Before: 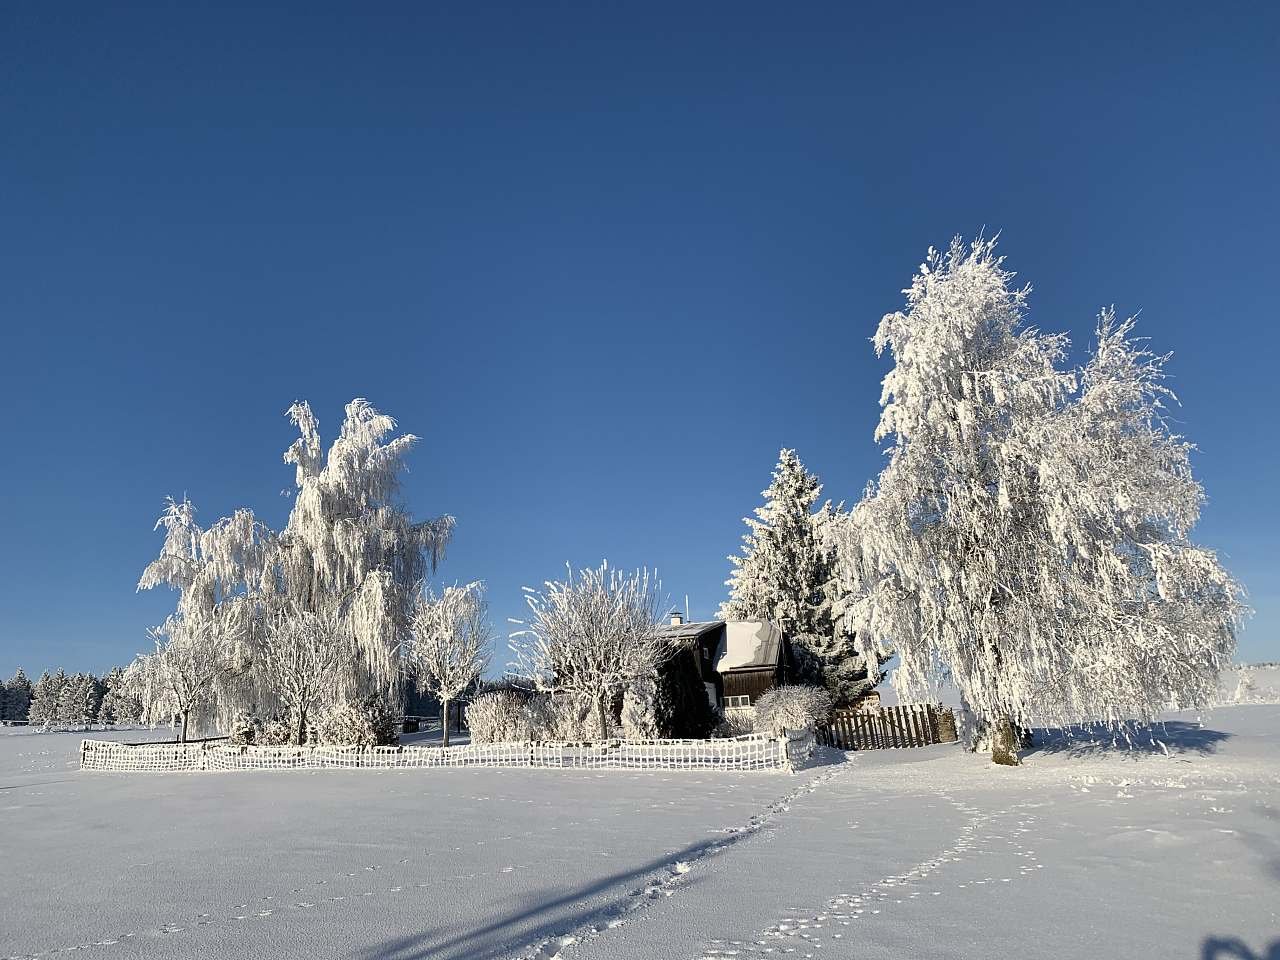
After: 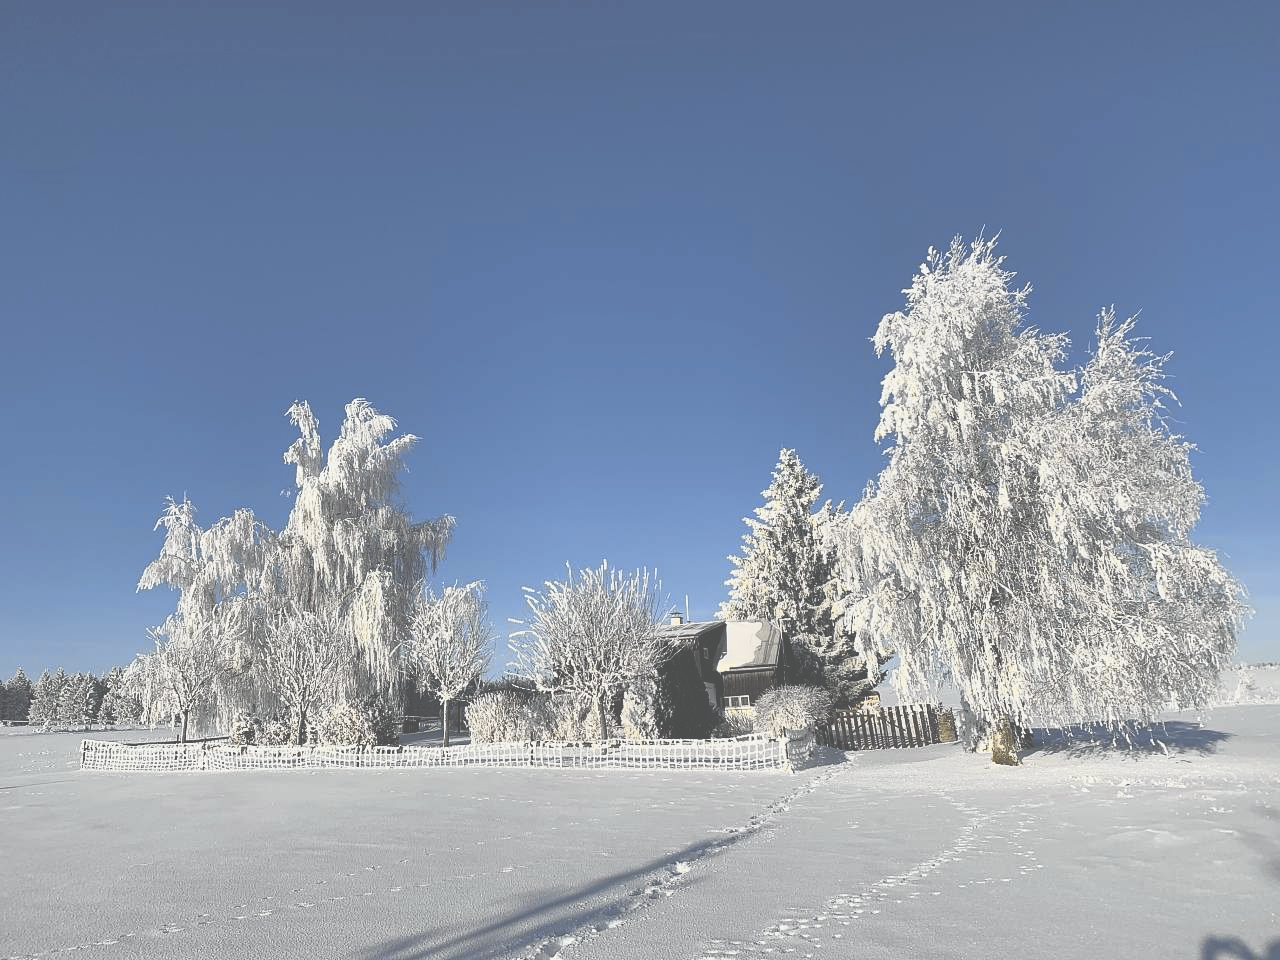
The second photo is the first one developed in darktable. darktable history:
exposure: black level correction -0.062, exposure -0.05 EV, compensate highlight preservation false
tone equalizer: on, module defaults
tone curve: curves: ch0 [(0, 0.009) (0.105, 0.08) (0.195, 0.18) (0.283, 0.316) (0.384, 0.434) (0.485, 0.531) (0.638, 0.69) (0.81, 0.872) (1, 0.977)]; ch1 [(0, 0) (0.161, 0.092) (0.35, 0.33) (0.379, 0.401) (0.456, 0.469) (0.502, 0.5) (0.525, 0.514) (0.586, 0.617) (0.635, 0.655) (1, 1)]; ch2 [(0, 0) (0.371, 0.362) (0.437, 0.437) (0.48, 0.49) (0.53, 0.515) (0.56, 0.571) (0.622, 0.606) (1, 1)], color space Lab, independent channels, preserve colors none
